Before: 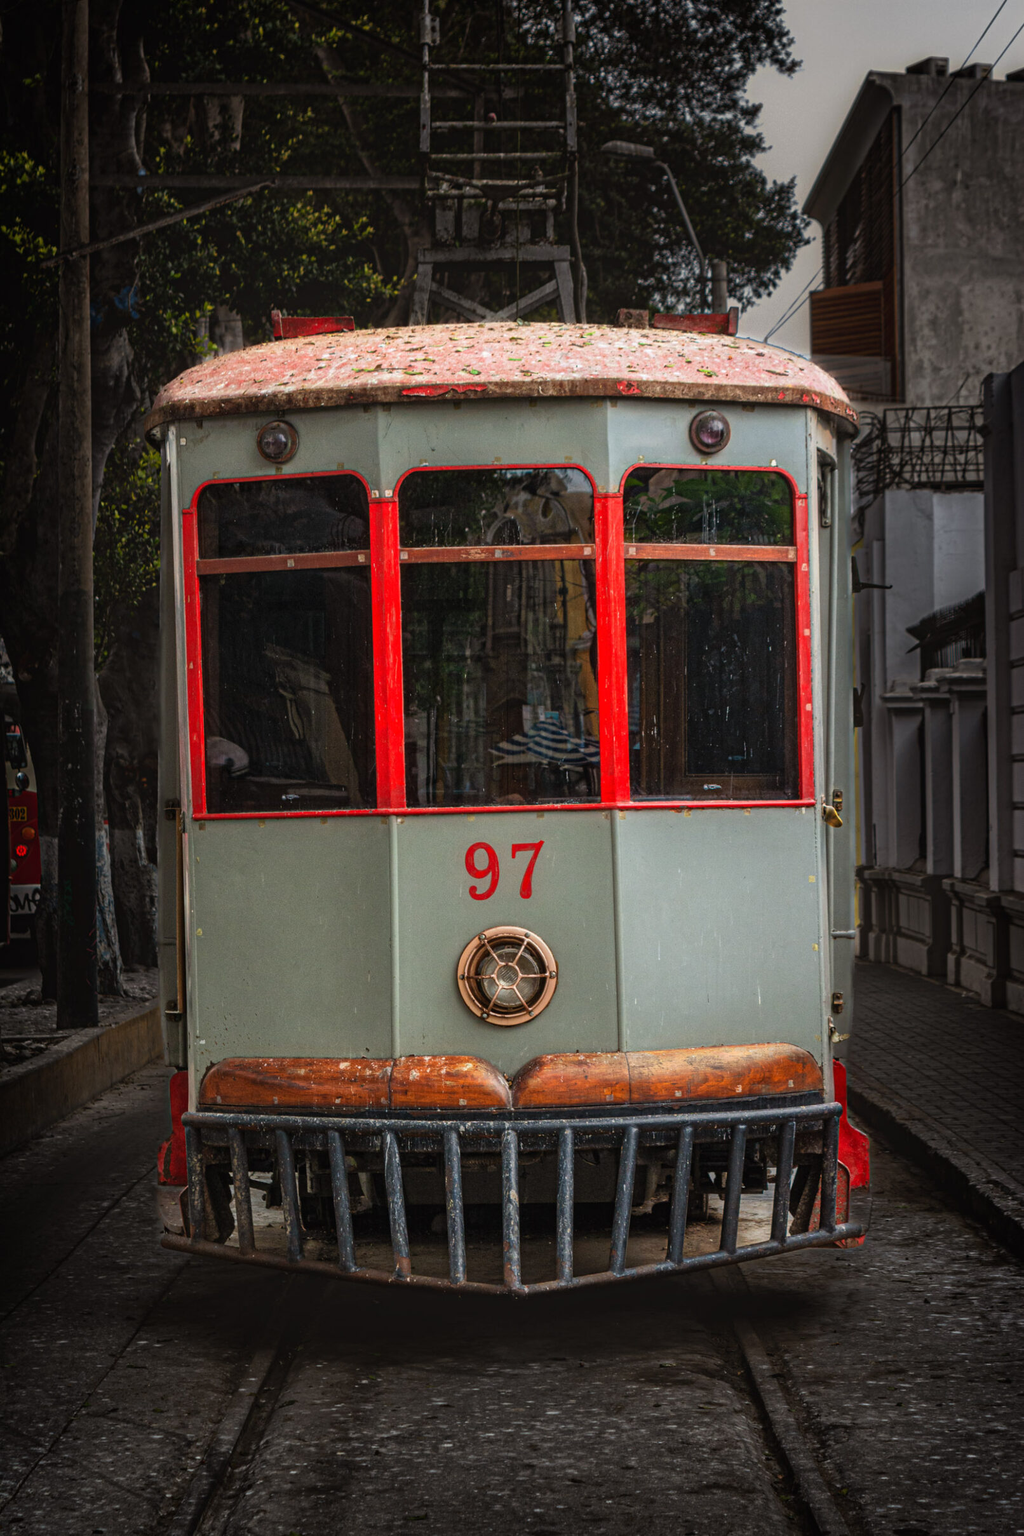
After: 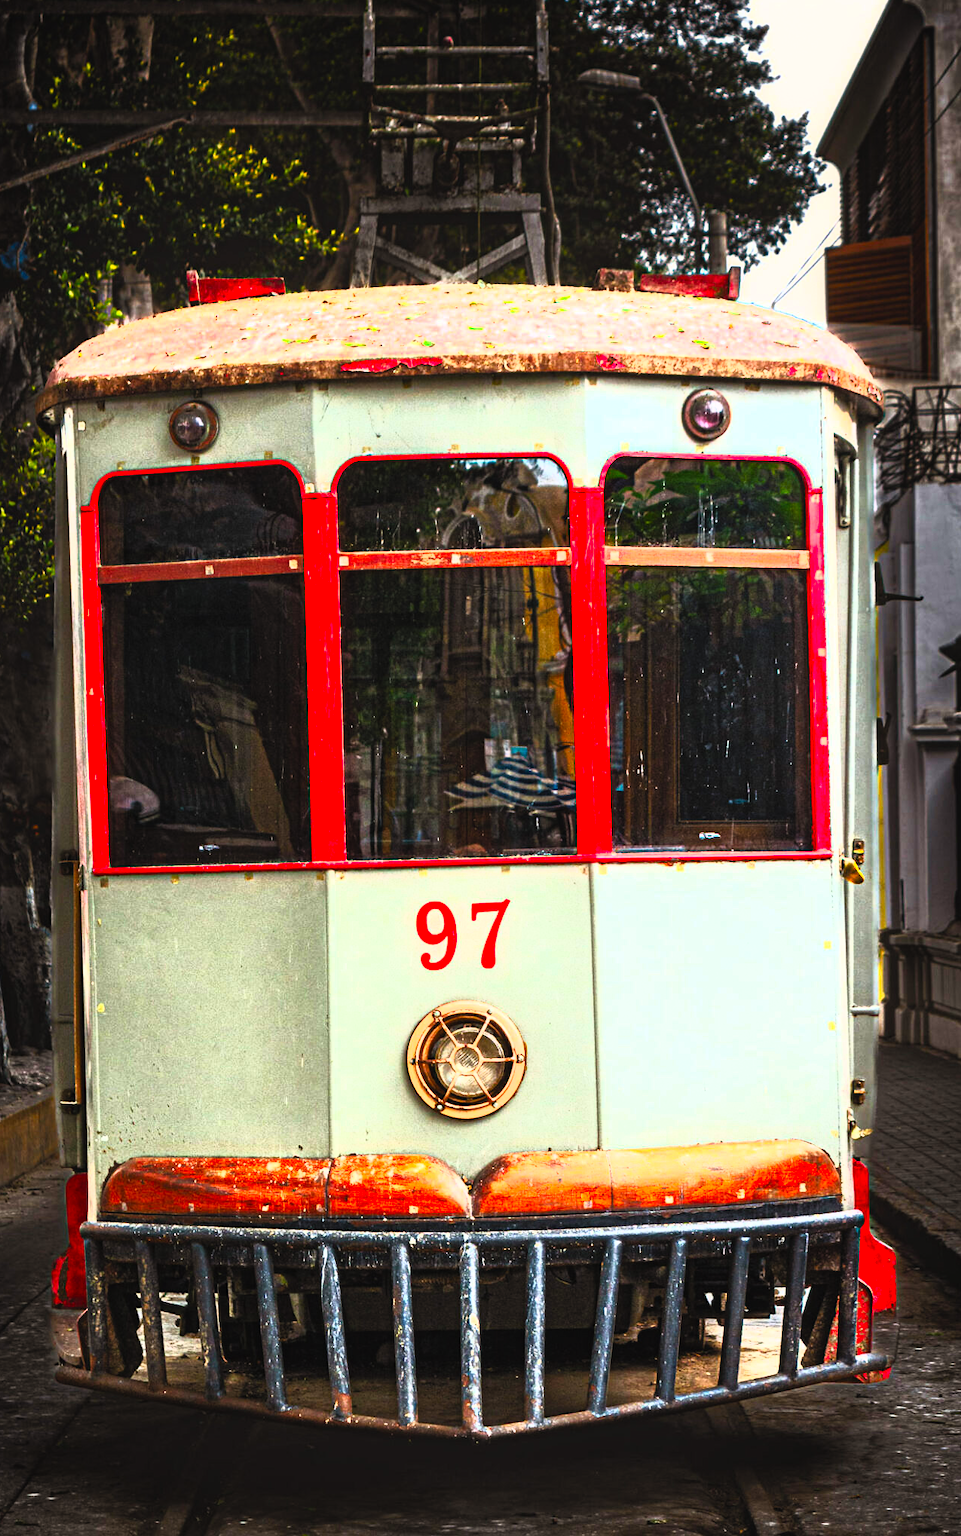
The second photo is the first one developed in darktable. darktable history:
contrast brightness saturation: contrast 1, brightness 1, saturation 1
crop: left 11.225%, top 5.381%, right 9.565%, bottom 10.314%
exposure: compensate highlight preservation false
tone curve: curves: ch0 [(0, 0.016) (0.11, 0.039) (0.259, 0.235) (0.383, 0.437) (0.499, 0.597) (0.733, 0.867) (0.843, 0.948) (1, 1)], color space Lab, linked channels, preserve colors none
